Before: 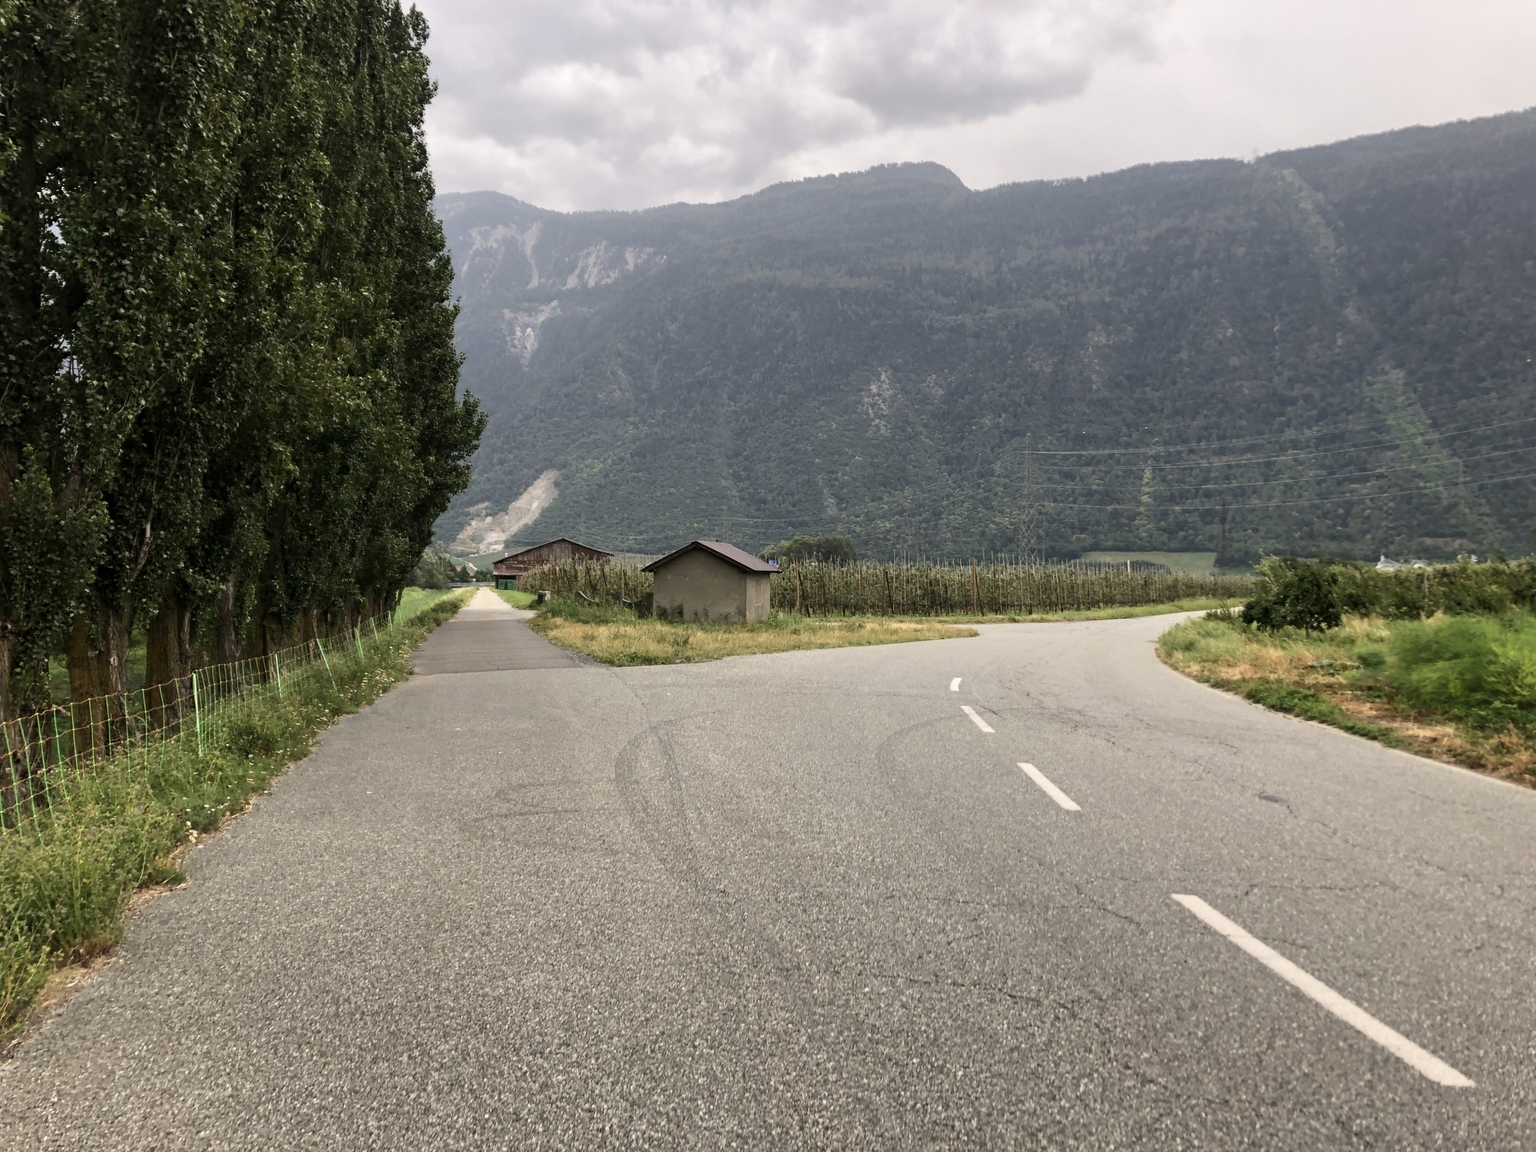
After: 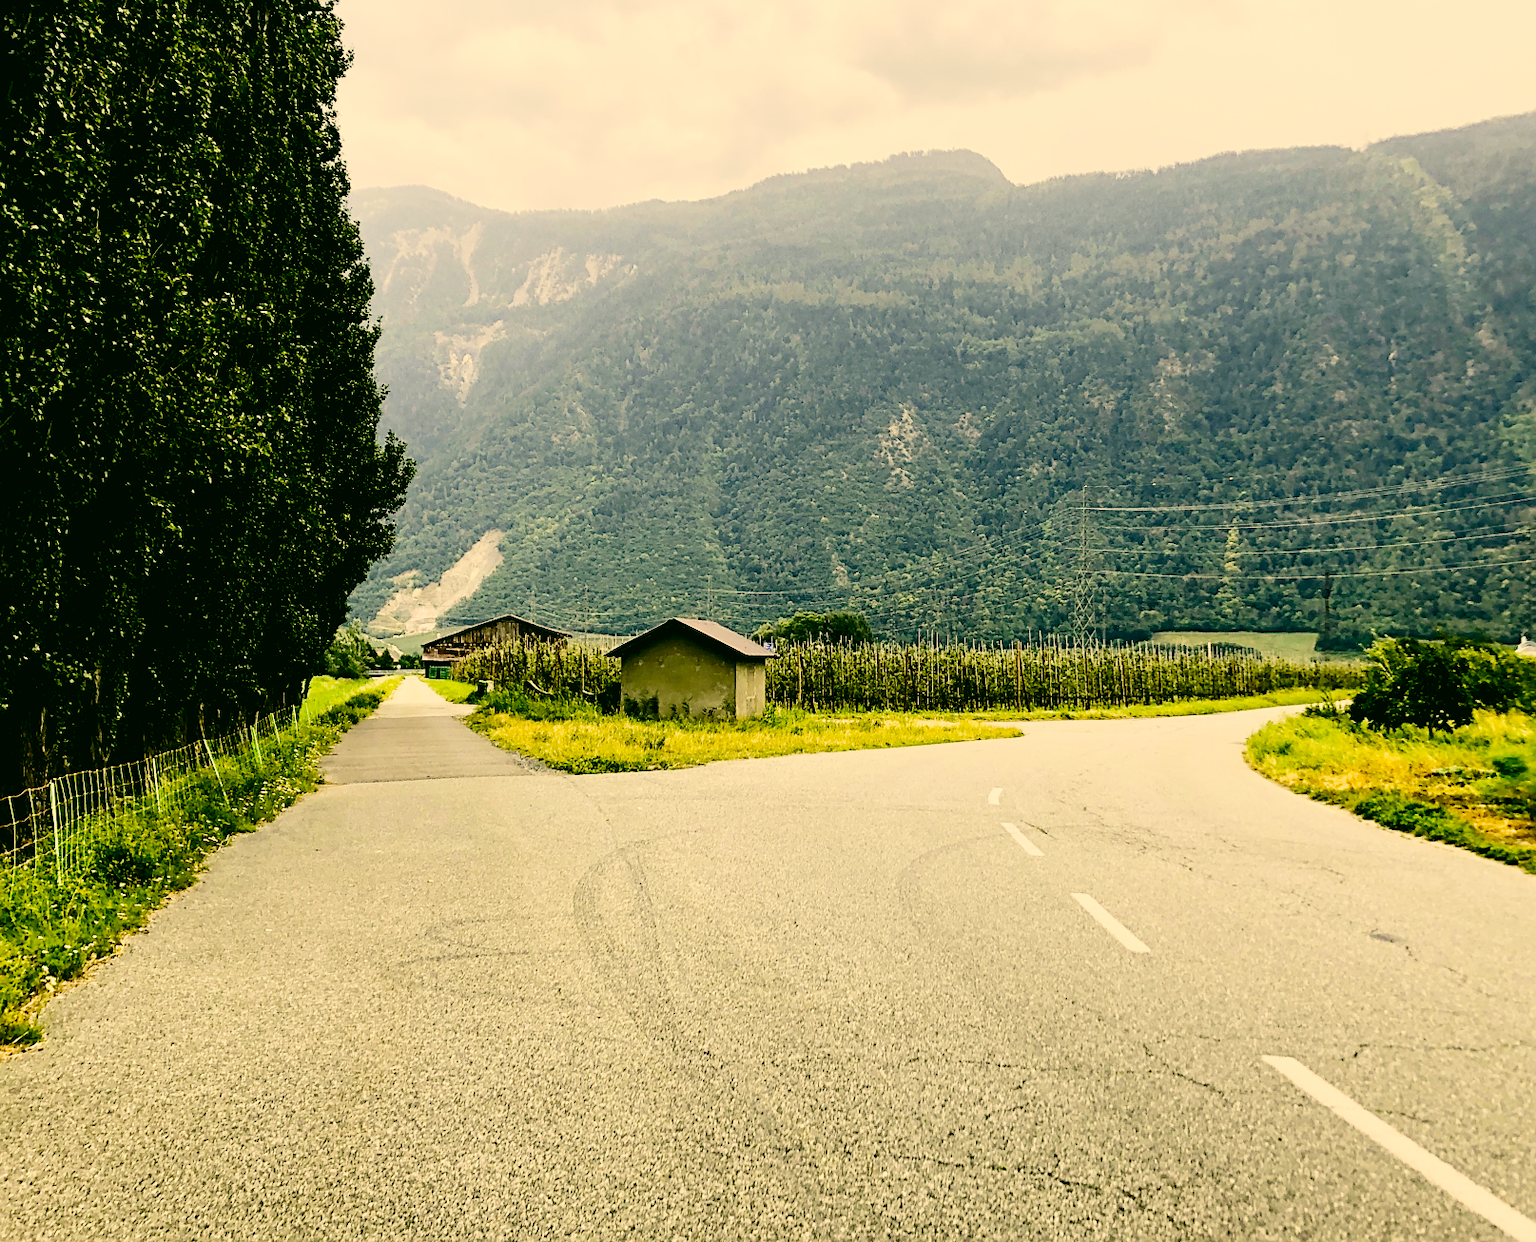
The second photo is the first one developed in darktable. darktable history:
exposure: exposure 0.564 EV, compensate highlight preservation false
sharpen: on, module defaults
filmic rgb: black relative exposure -2.92 EV, white relative exposure 4.56 EV, threshold 3 EV, hardness 1.74, contrast 1.257, preserve chrominance no, color science v5 (2021), enable highlight reconstruction true
crop: left 9.915%, top 3.602%, right 9.307%, bottom 9.275%
color balance rgb: linear chroma grading › shadows -30.091%, linear chroma grading › global chroma 34.754%, perceptual saturation grading › global saturation 30.104%, global vibrance 20%
color correction: highlights a* 4.93, highlights b* 24.6, shadows a* -15.99, shadows b* 3.89
contrast brightness saturation: contrast 0.274
